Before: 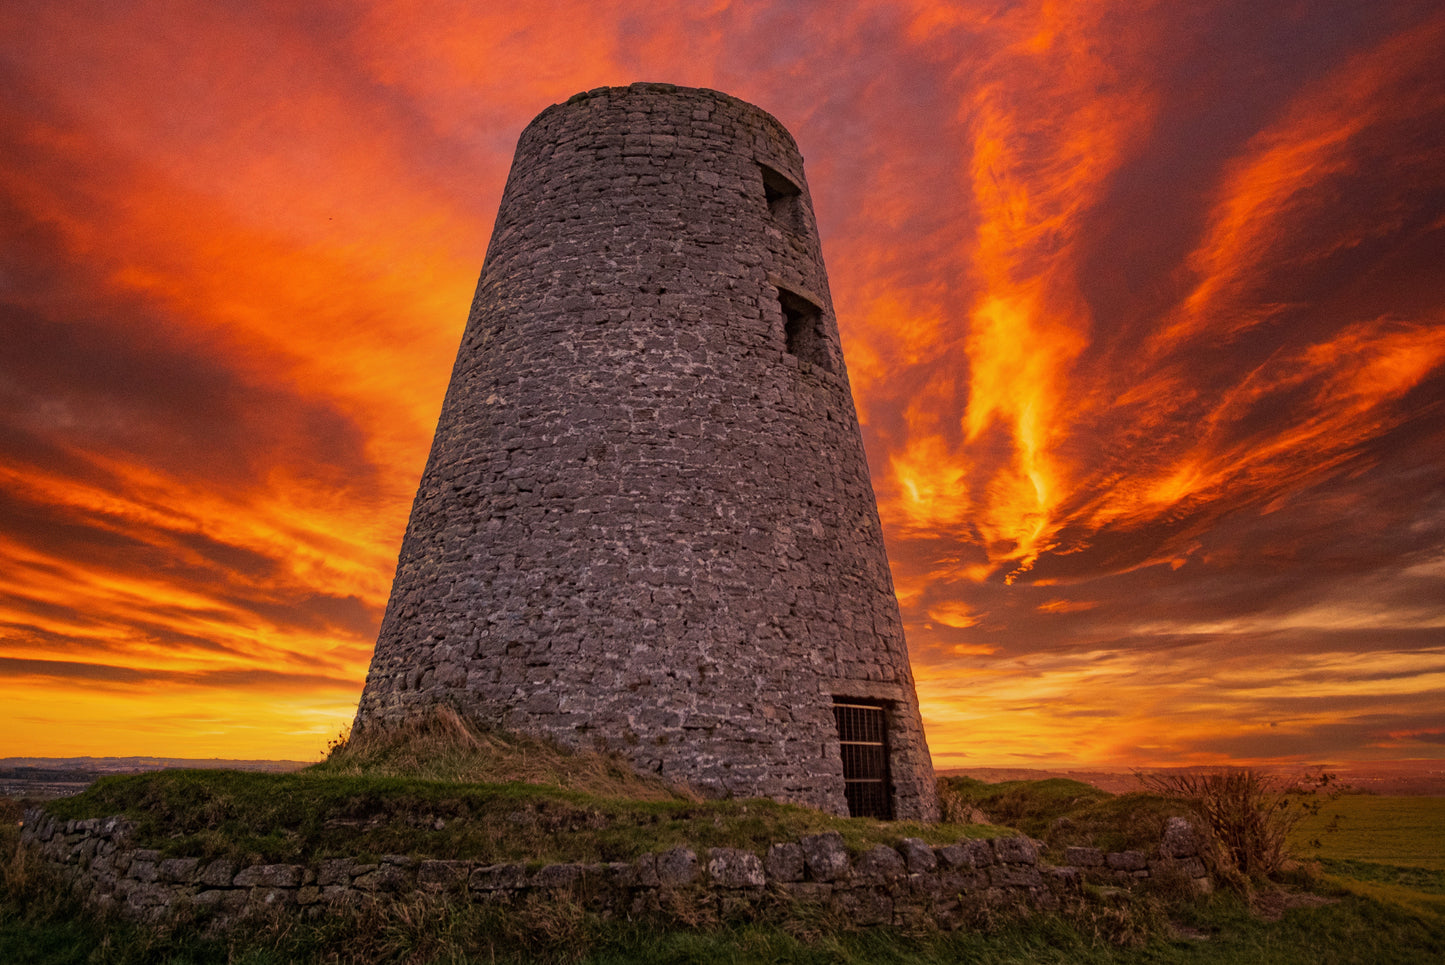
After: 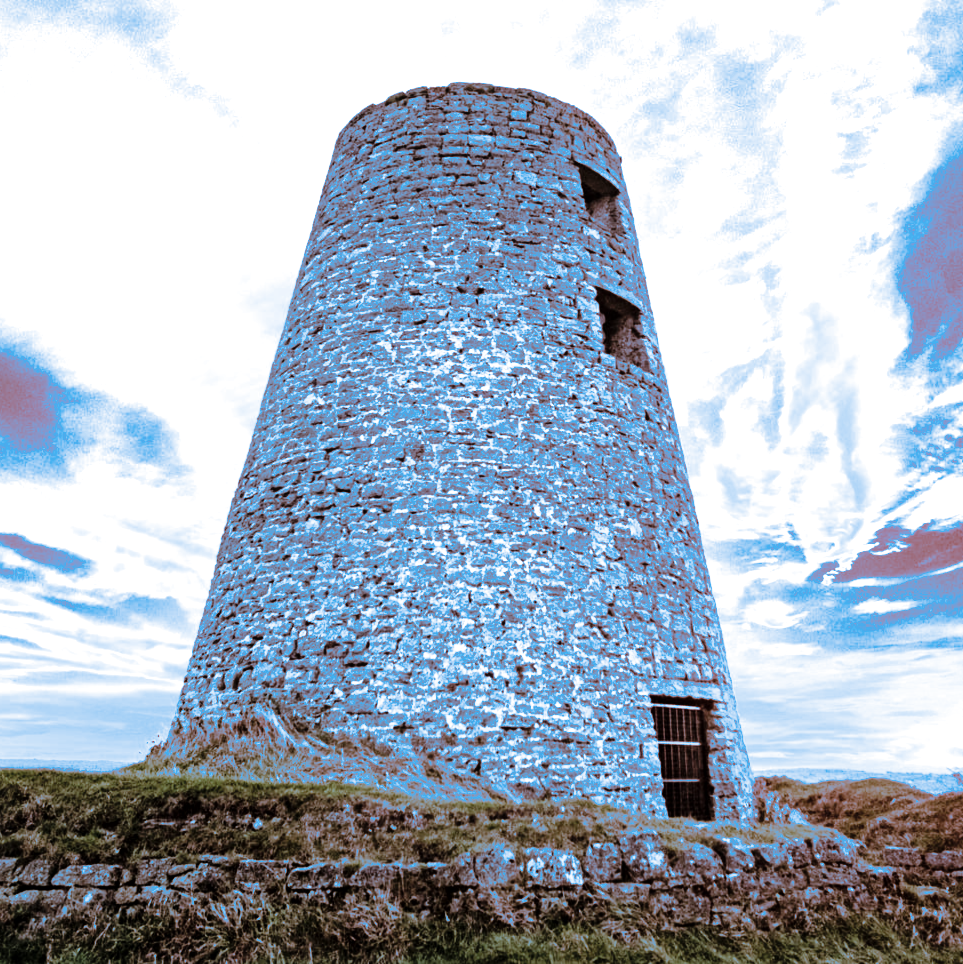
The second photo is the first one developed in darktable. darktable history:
split-toning: shadows › hue 220°, shadows › saturation 0.64, highlights › hue 220°, highlights › saturation 0.64, balance 0, compress 5.22%
global tonemap: drago (1, 100), detail 1
crop and rotate: left 12.648%, right 20.685%
lowpass: radius 0.5, unbound 0
shadows and highlights: shadows 30
rgb curve: curves: ch0 [(0, 0) (0.21, 0.15) (0.24, 0.21) (0.5, 0.75) (0.75, 0.96) (0.89, 0.99) (1, 1)]; ch1 [(0, 0.02) (0.21, 0.13) (0.25, 0.2) (0.5, 0.67) (0.75, 0.9) (0.89, 0.97) (1, 1)]; ch2 [(0, 0.02) (0.21, 0.13) (0.25, 0.2) (0.5, 0.67) (0.75, 0.9) (0.89, 0.97) (1, 1)], compensate middle gray true
exposure: exposure 1.223 EV, compensate highlight preservation false
